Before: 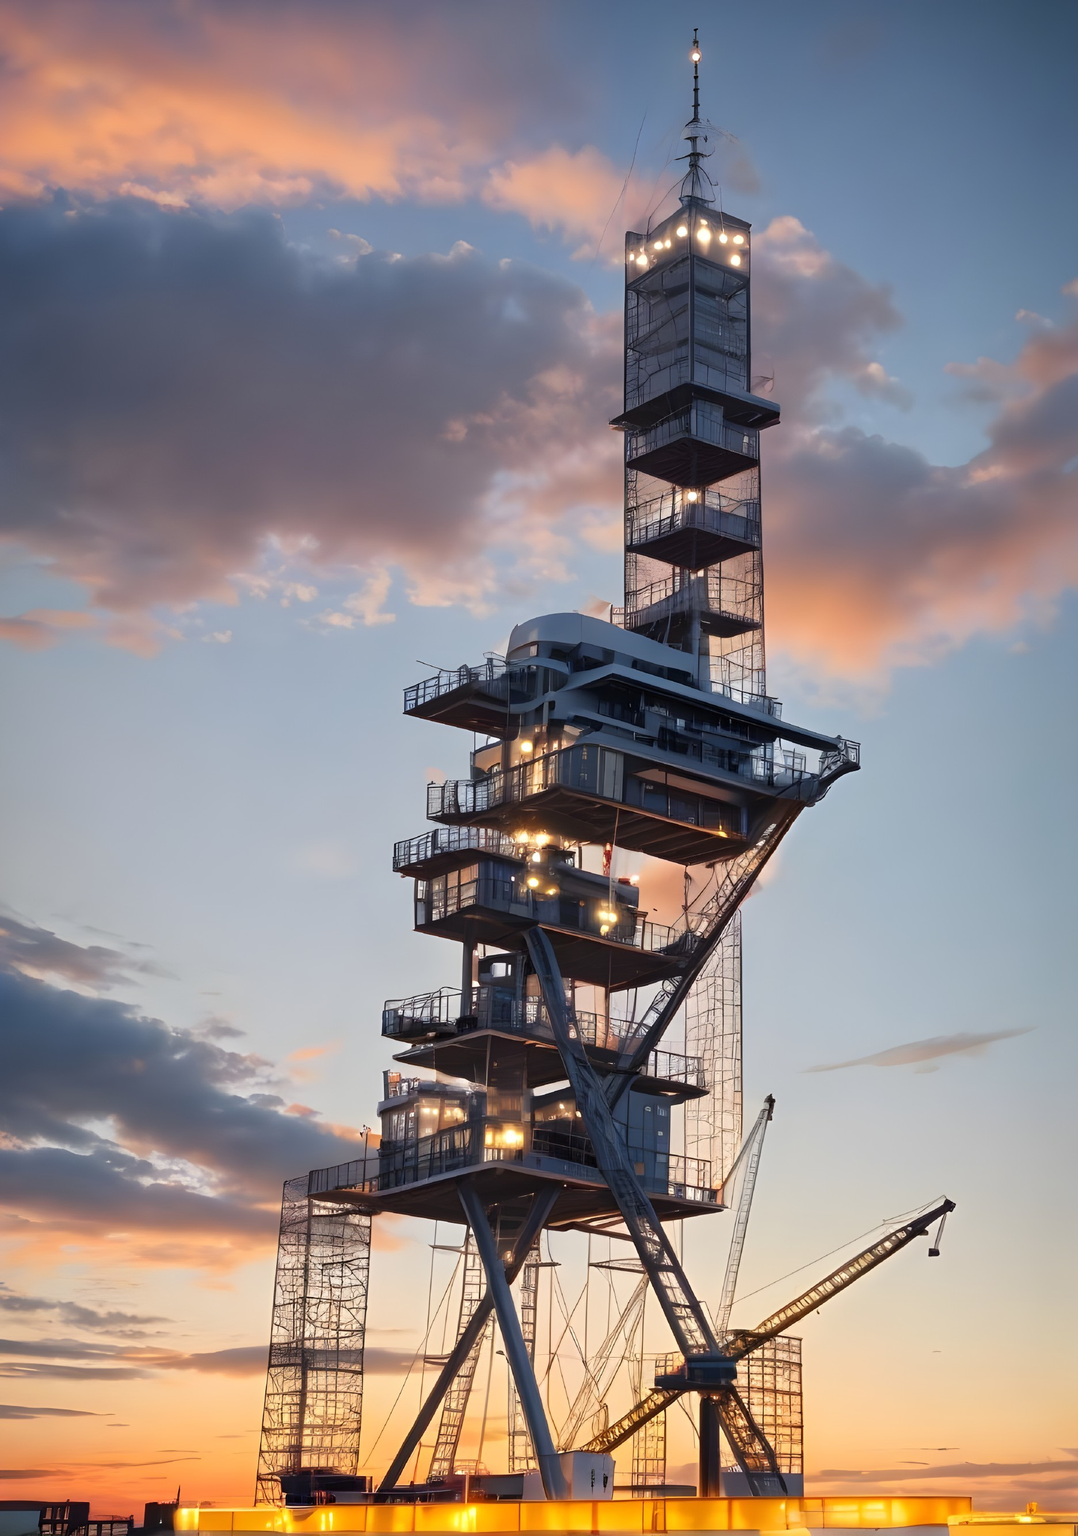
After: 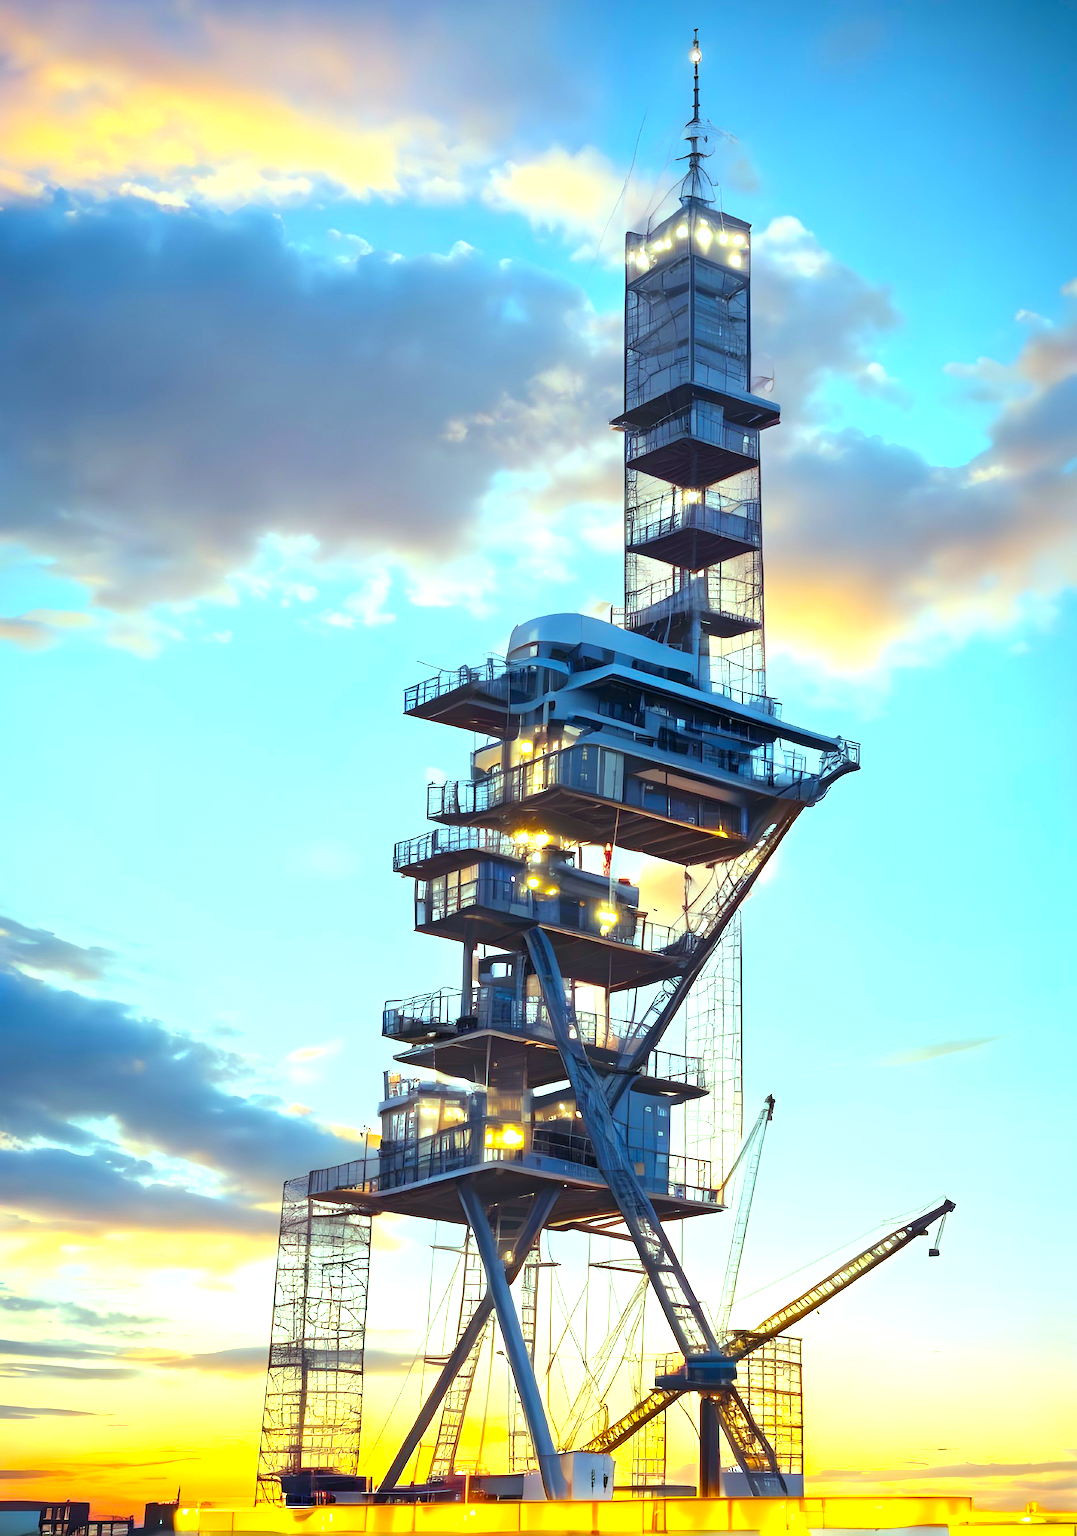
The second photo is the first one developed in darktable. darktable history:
color balance rgb: linear chroma grading › global chroma 15%, perceptual saturation grading › global saturation 30%
color balance: mode lift, gamma, gain (sRGB), lift [0.997, 0.979, 1.021, 1.011], gamma [1, 1.084, 0.916, 0.998], gain [1, 0.87, 1.13, 1.101], contrast 4.55%, contrast fulcrum 38.24%, output saturation 104.09%
exposure: exposure 1.089 EV, compensate highlight preservation false
